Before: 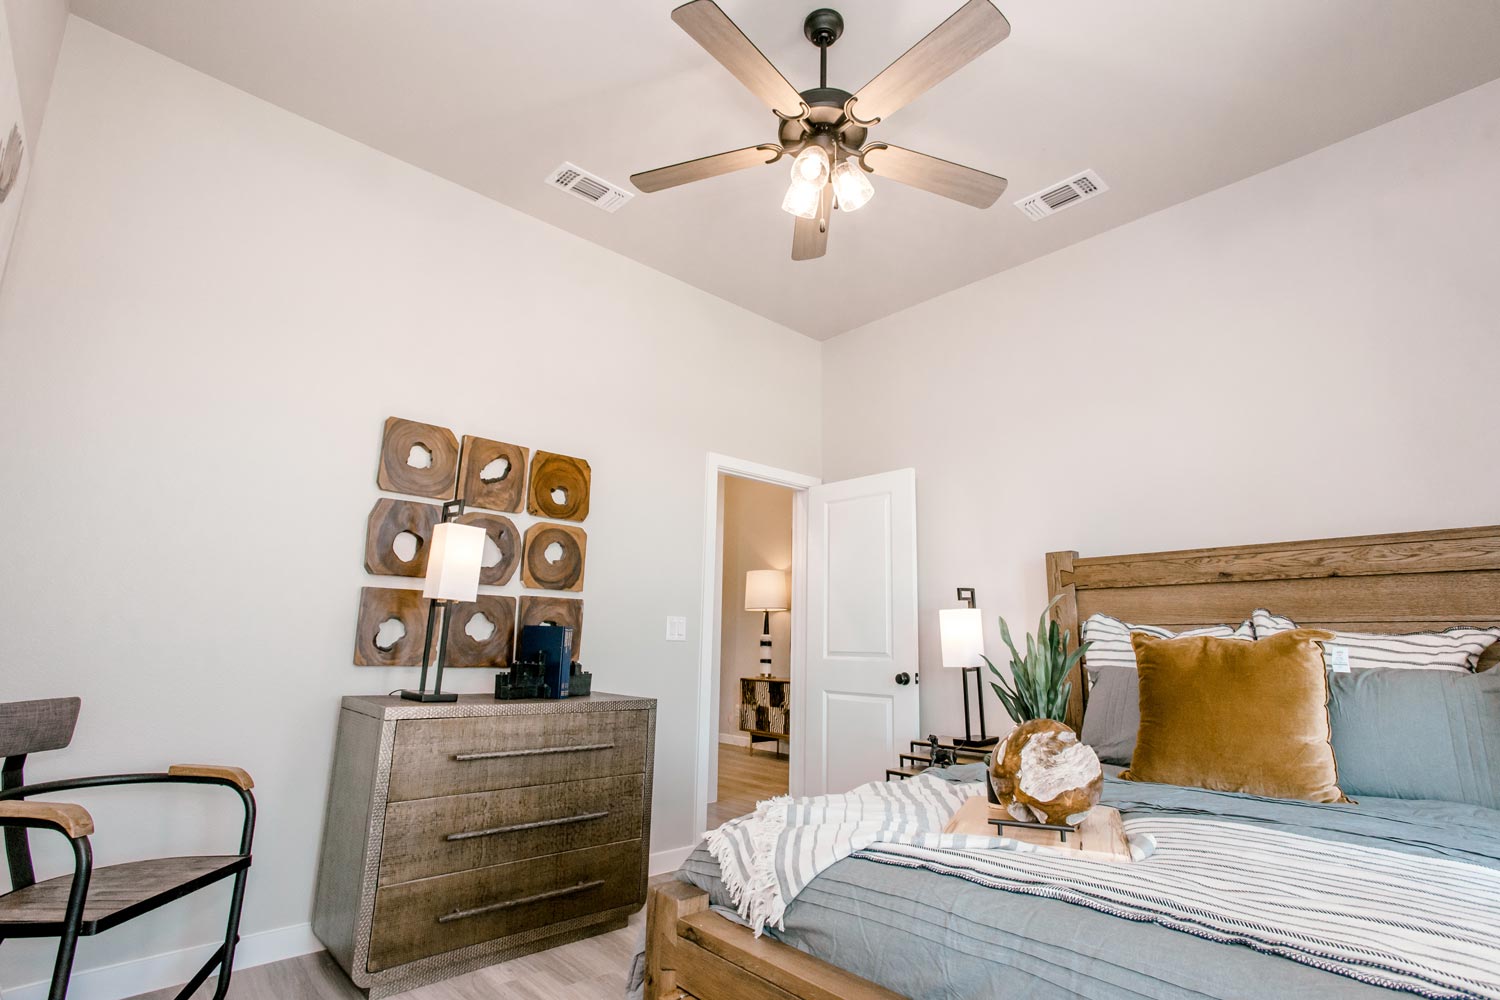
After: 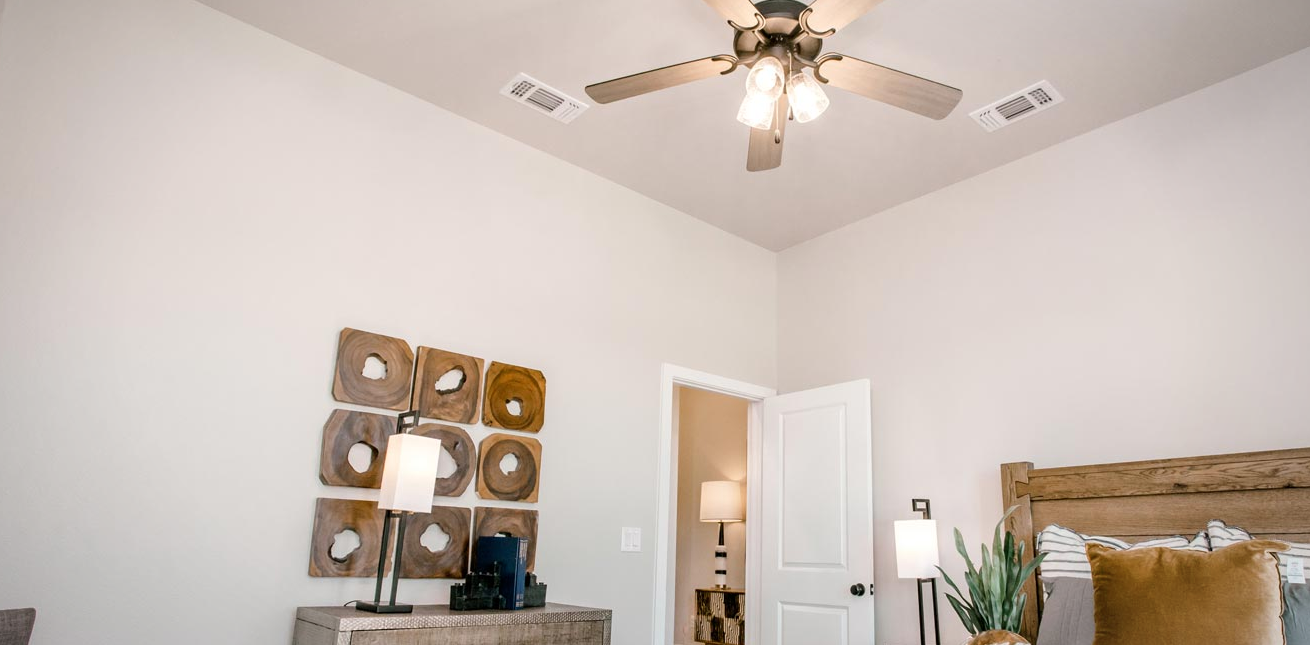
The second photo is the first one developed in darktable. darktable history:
vignetting: fall-off radius 100%, width/height ratio 1.337
crop: left 3.015%, top 8.969%, right 9.647%, bottom 26.457%
